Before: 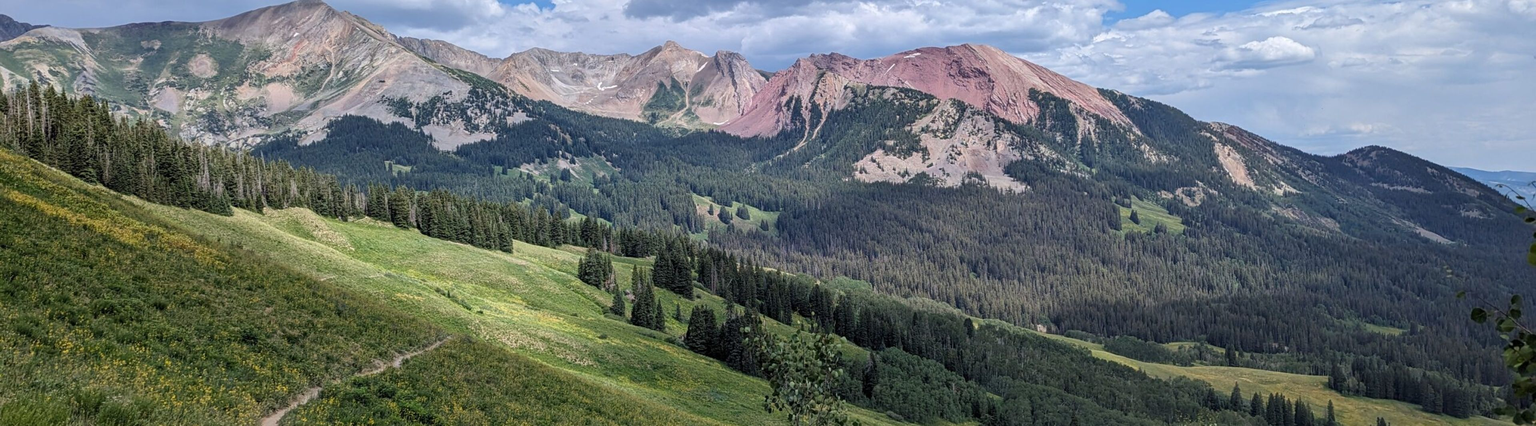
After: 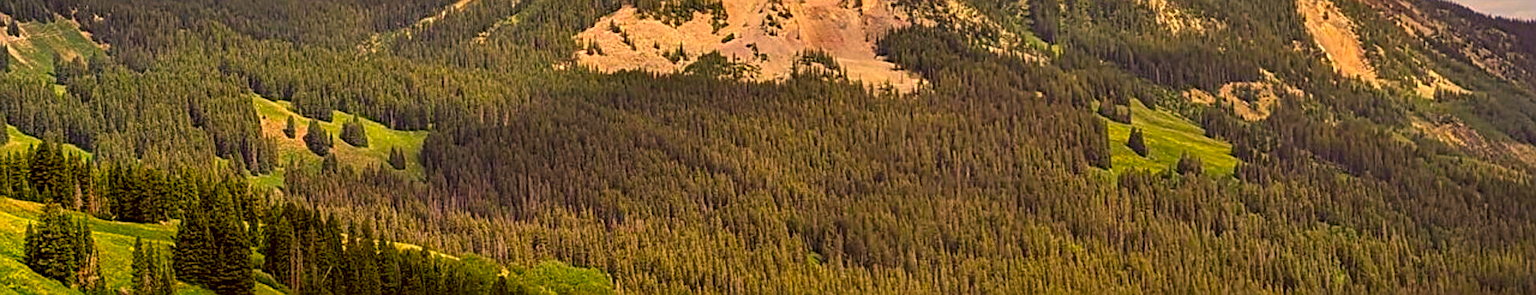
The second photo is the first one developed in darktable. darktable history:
contrast equalizer: octaves 7, y [[0.524 ×6], [0.512 ×6], [0.379 ×6], [0 ×6], [0 ×6]]
color correction: highlights a* 11.13, highlights b* 30.22, shadows a* 2.78, shadows b* 18, saturation 1.75
crop: left 36.873%, top 34.347%, right 13.117%, bottom 30.993%
sharpen: on, module defaults
